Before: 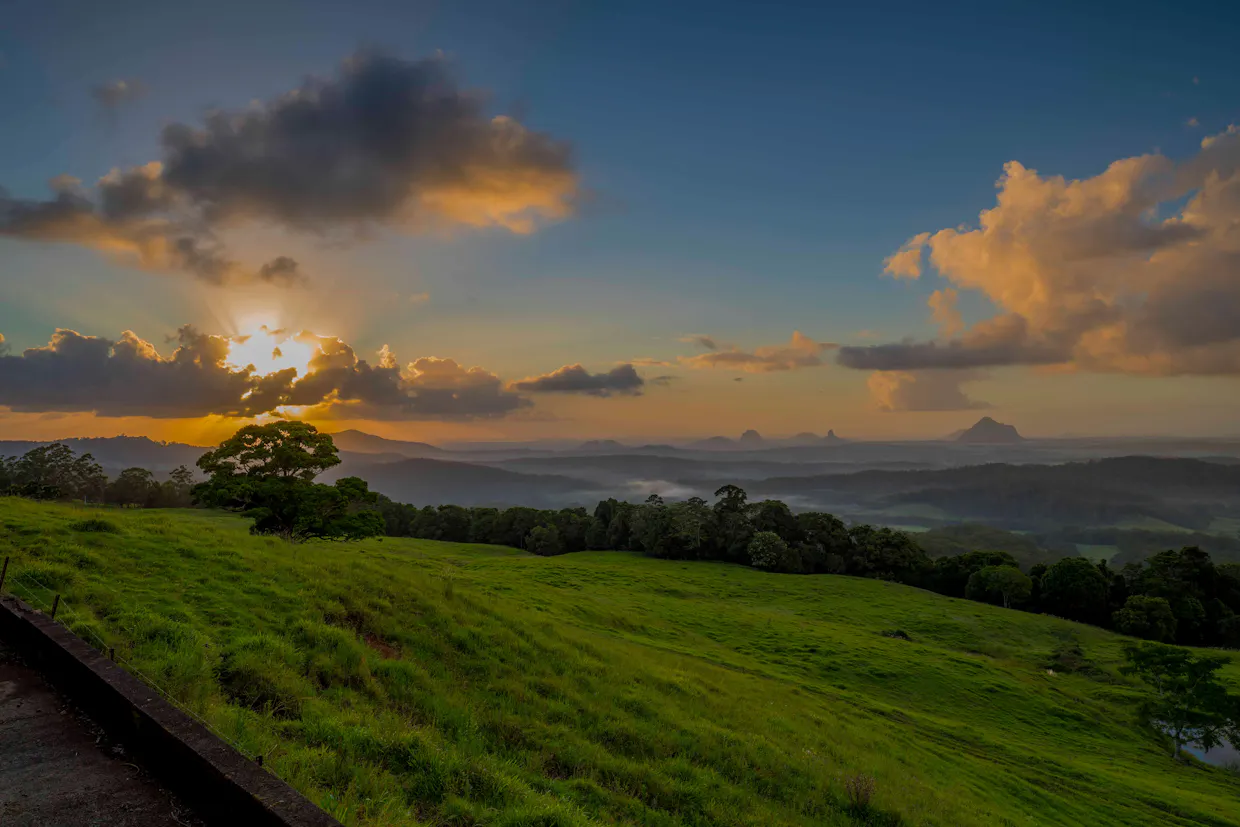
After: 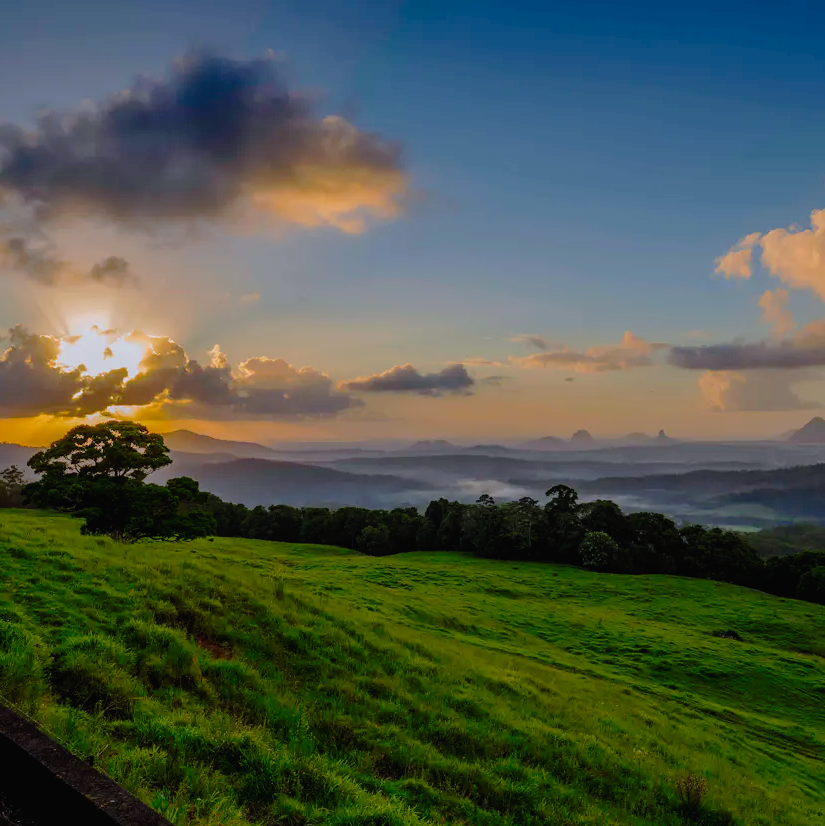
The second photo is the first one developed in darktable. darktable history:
color calibration: illuminant as shot in camera, x 0.358, y 0.373, temperature 4628.91 K
crop and rotate: left 13.702%, right 19.703%
tone curve: curves: ch0 [(0.014, 0.013) (0.088, 0.043) (0.208, 0.176) (0.257, 0.267) (0.406, 0.483) (0.489, 0.556) (0.667, 0.73) (0.793, 0.851) (0.994, 0.974)]; ch1 [(0, 0) (0.161, 0.092) (0.35, 0.33) (0.392, 0.392) (0.457, 0.467) (0.505, 0.497) (0.537, 0.518) (0.553, 0.53) (0.58, 0.567) (0.739, 0.697) (1, 1)]; ch2 [(0, 0) (0.346, 0.362) (0.448, 0.419) (0.502, 0.499) (0.533, 0.517) (0.556, 0.533) (0.629, 0.619) (0.717, 0.678) (1, 1)], preserve colors none
